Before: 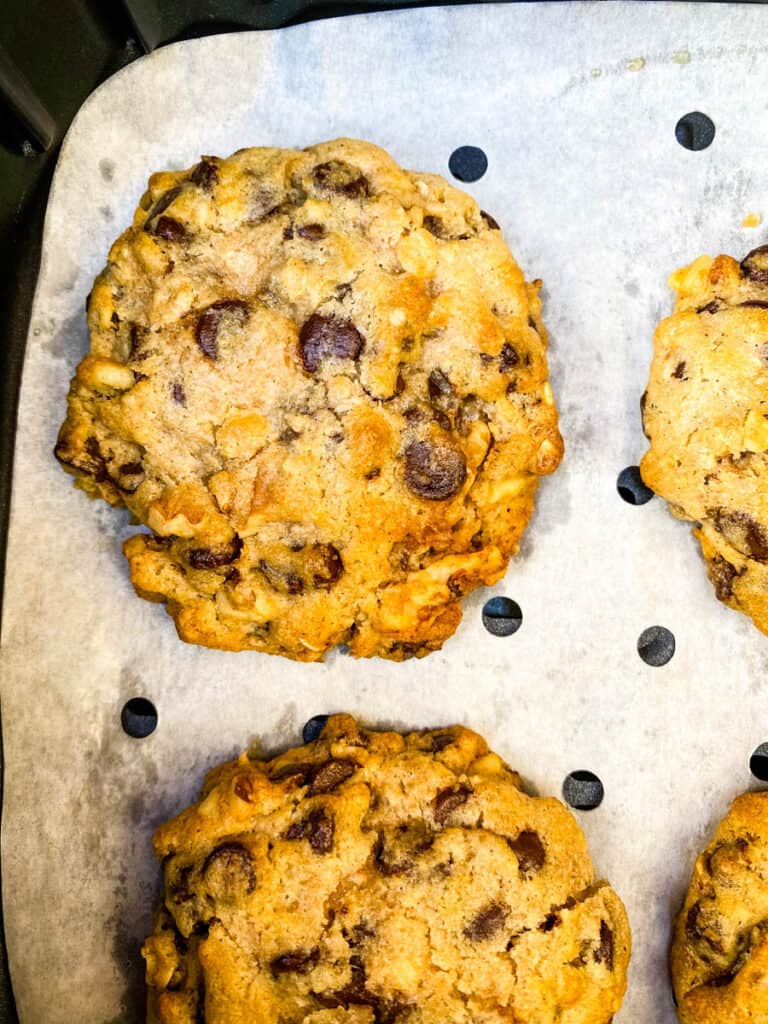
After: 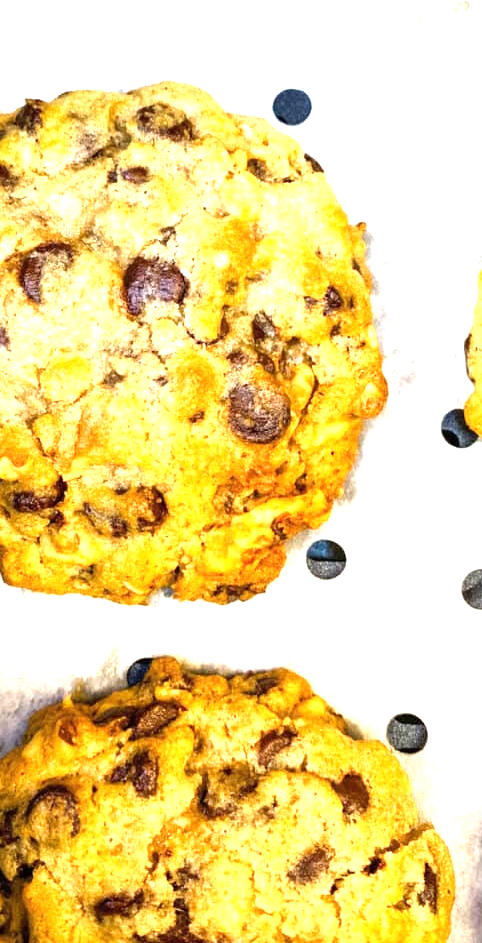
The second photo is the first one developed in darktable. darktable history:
exposure: black level correction 0, exposure 1.001 EV, compensate highlight preservation false
crop and rotate: left 22.942%, top 5.62%, right 14.181%, bottom 2.282%
